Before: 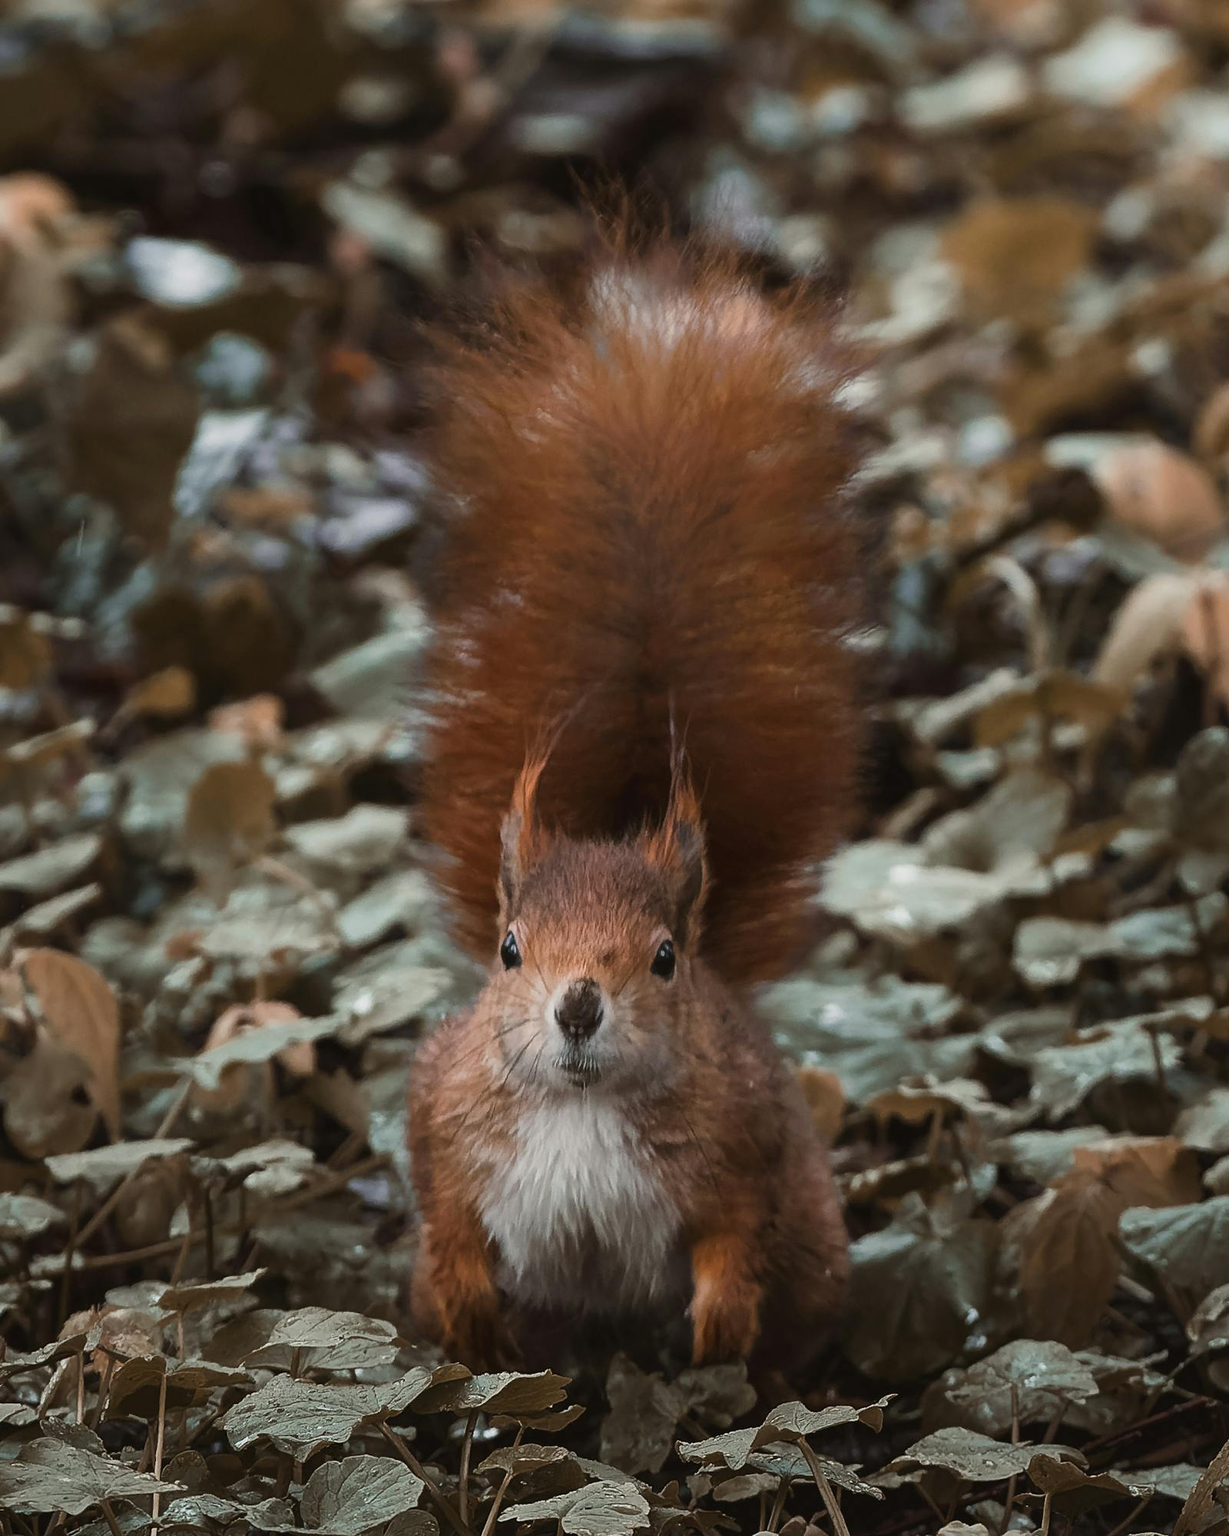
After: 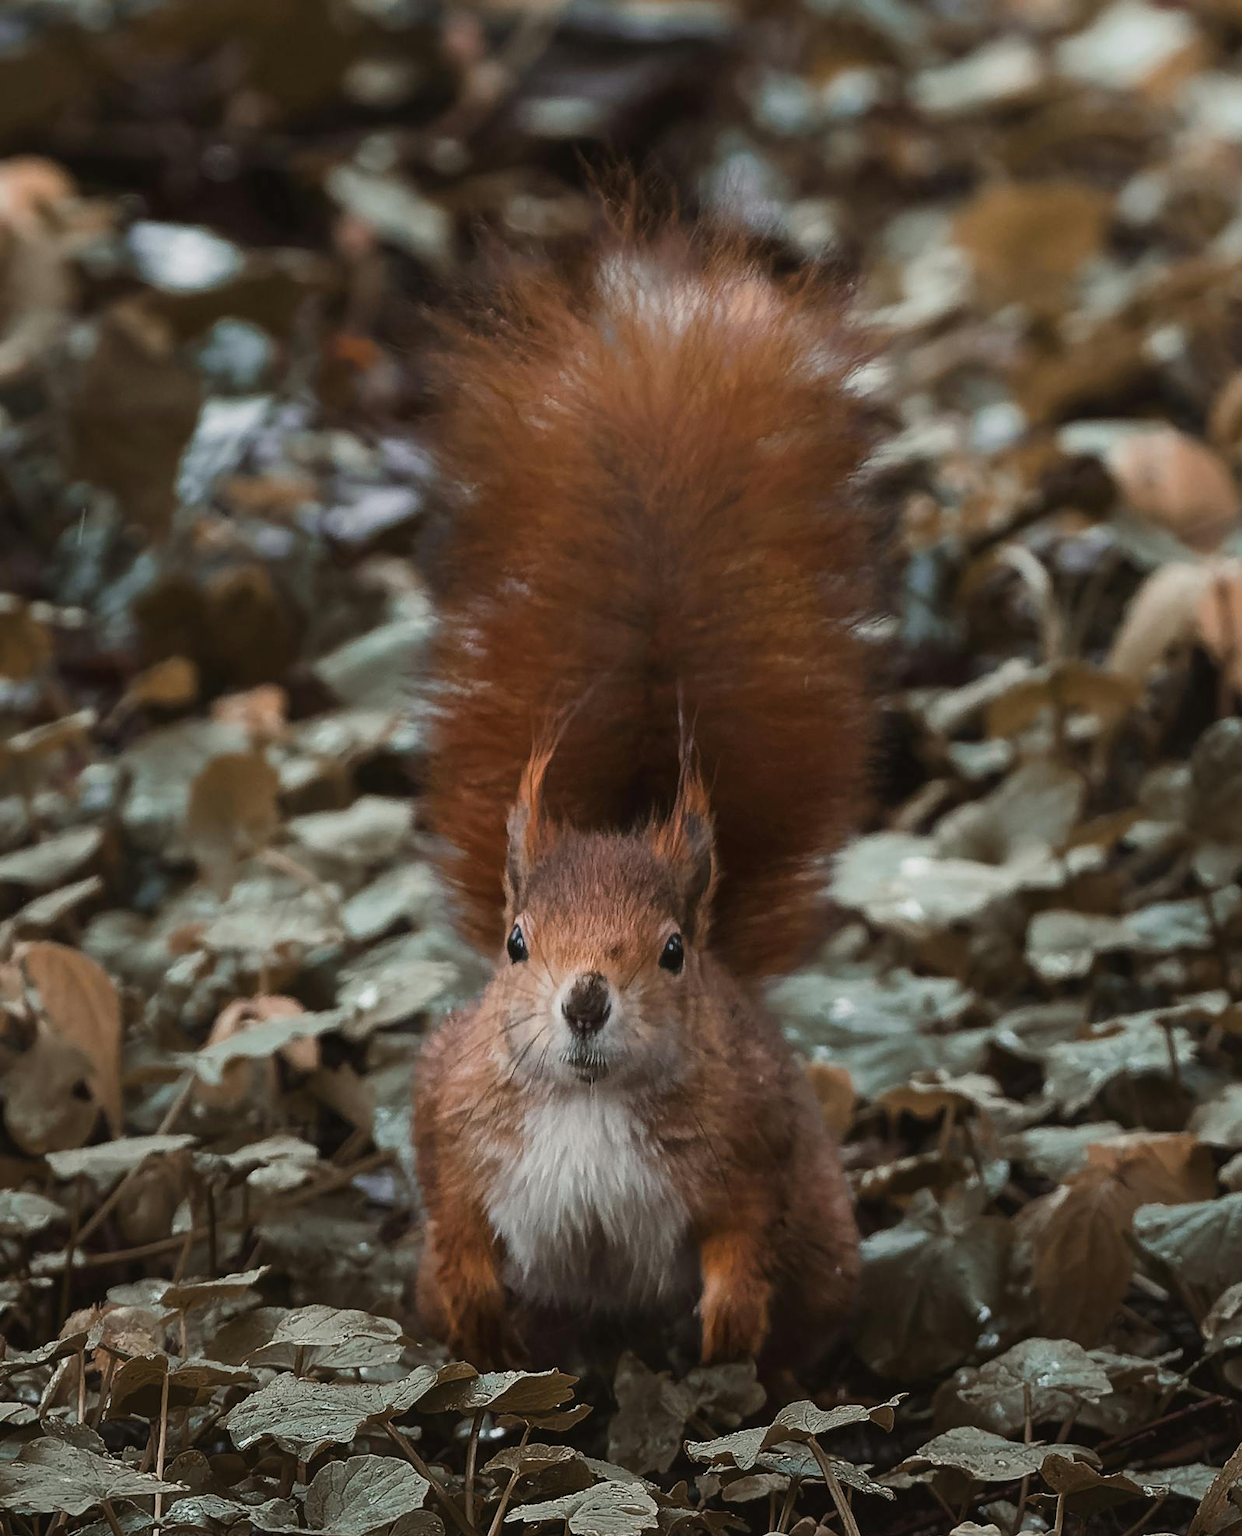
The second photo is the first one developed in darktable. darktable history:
crop: top 1.219%, right 0.103%
